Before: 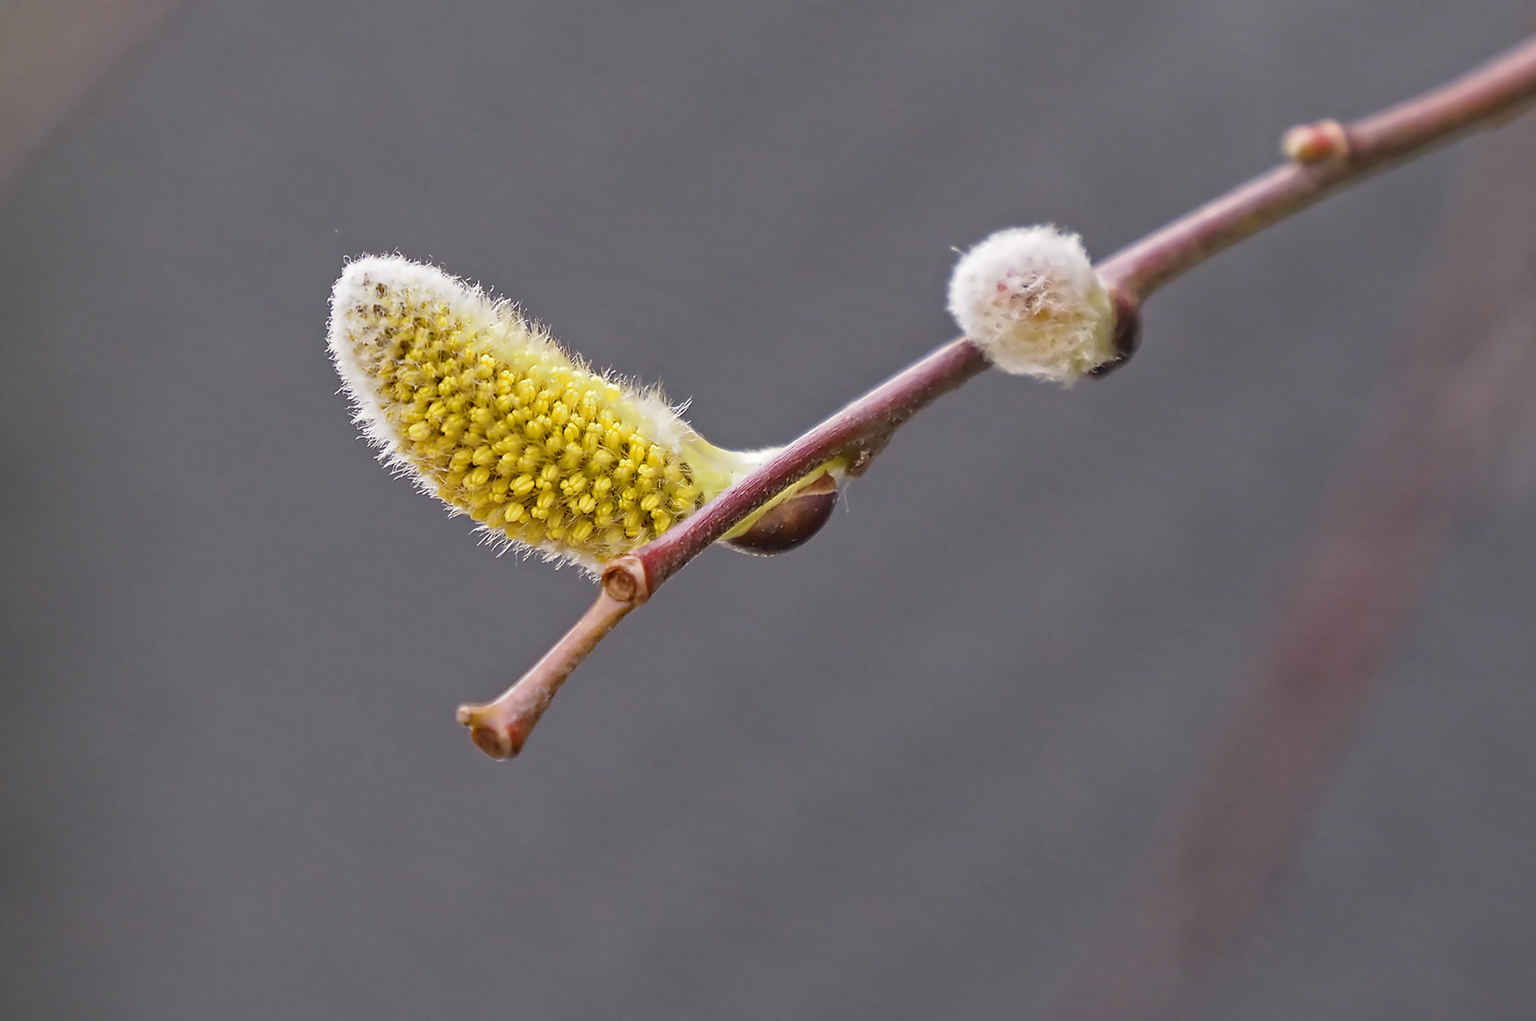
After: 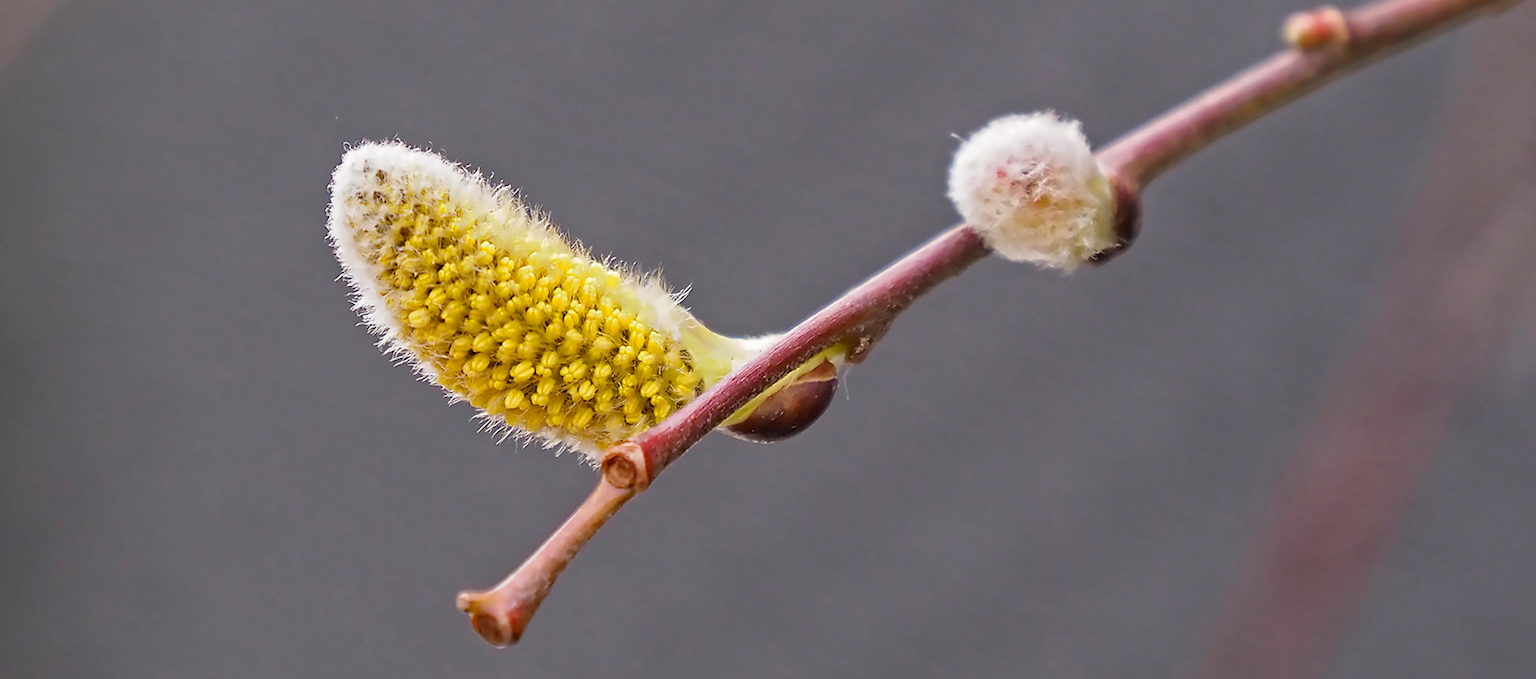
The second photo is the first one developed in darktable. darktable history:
crop: top 11.159%, bottom 22.337%
